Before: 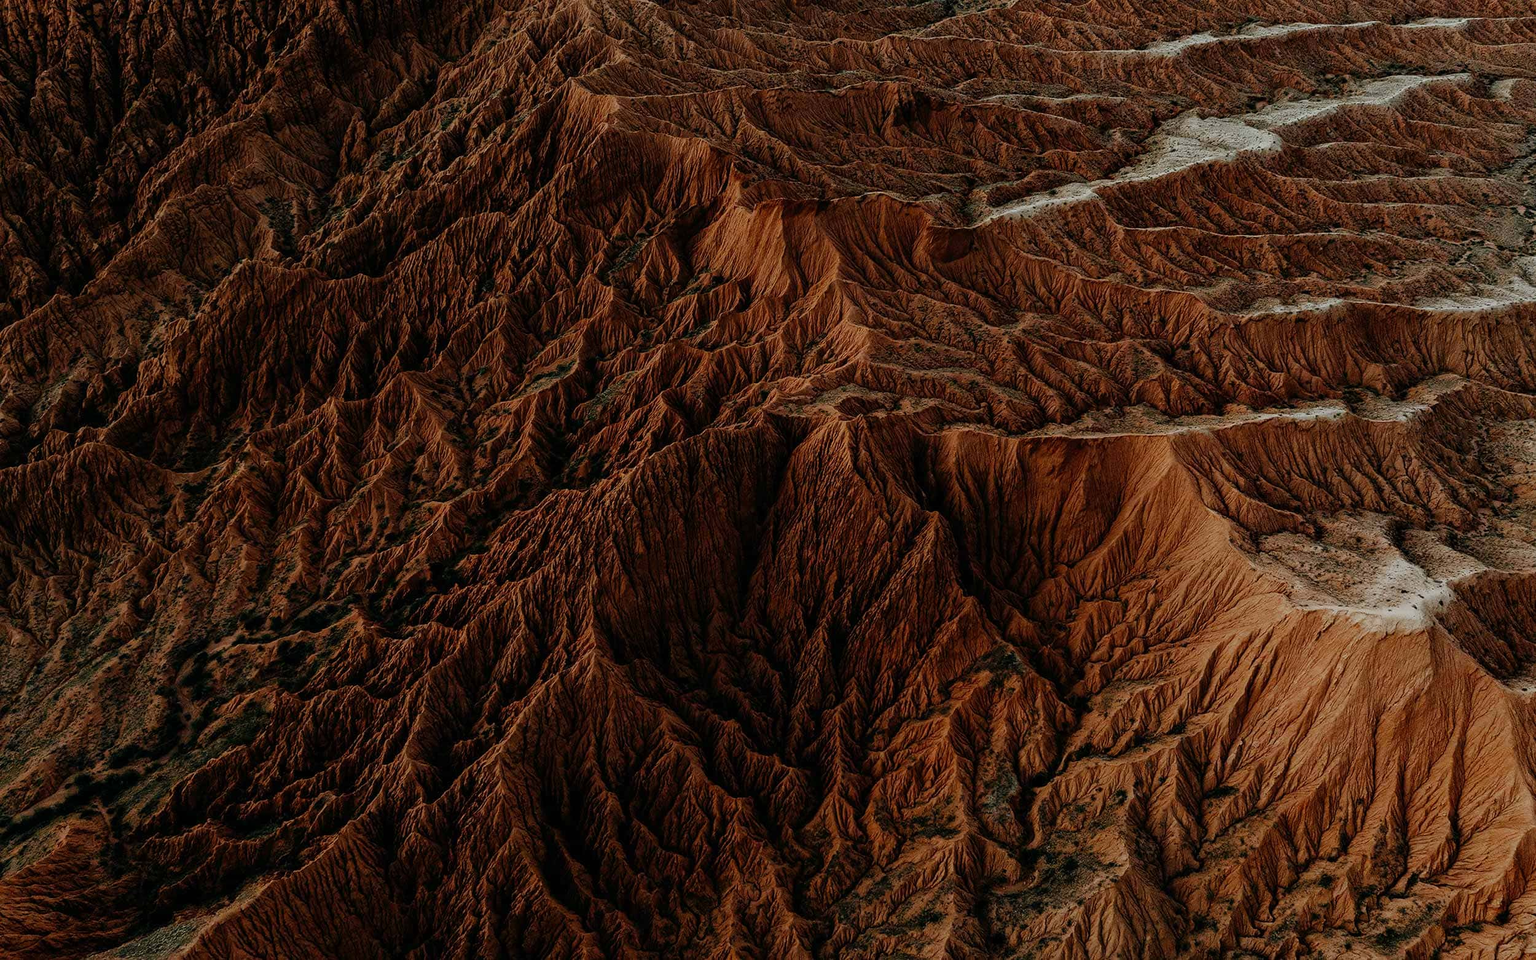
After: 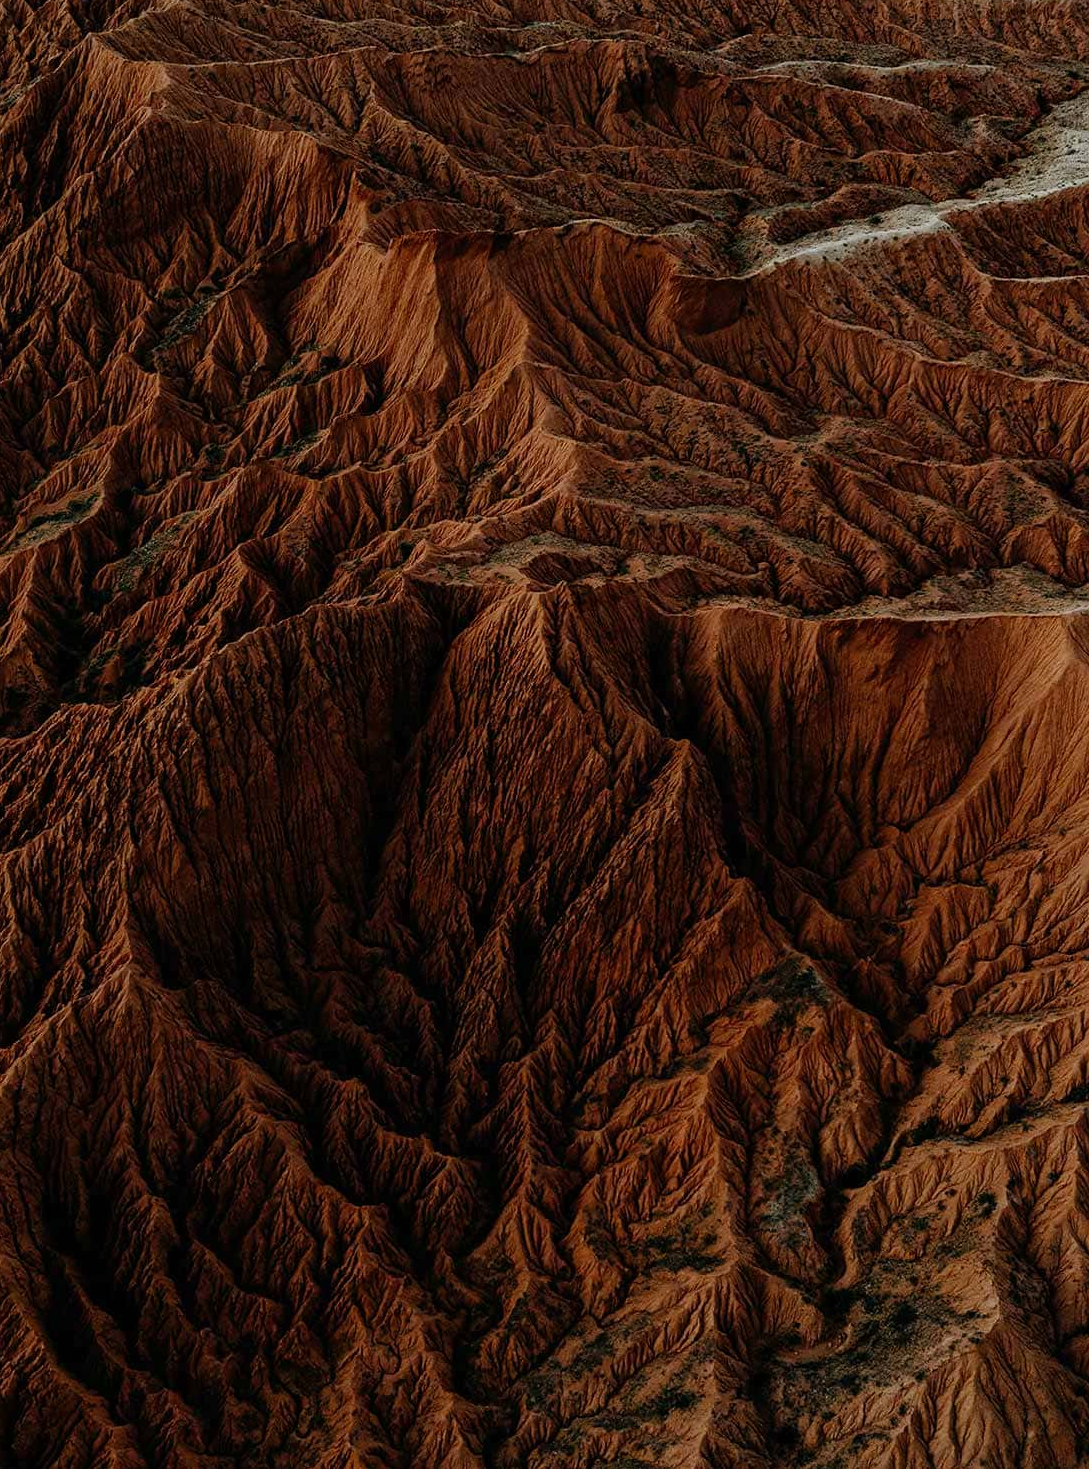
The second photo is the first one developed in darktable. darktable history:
crop: left 33.544%, top 6.009%, right 22.866%
